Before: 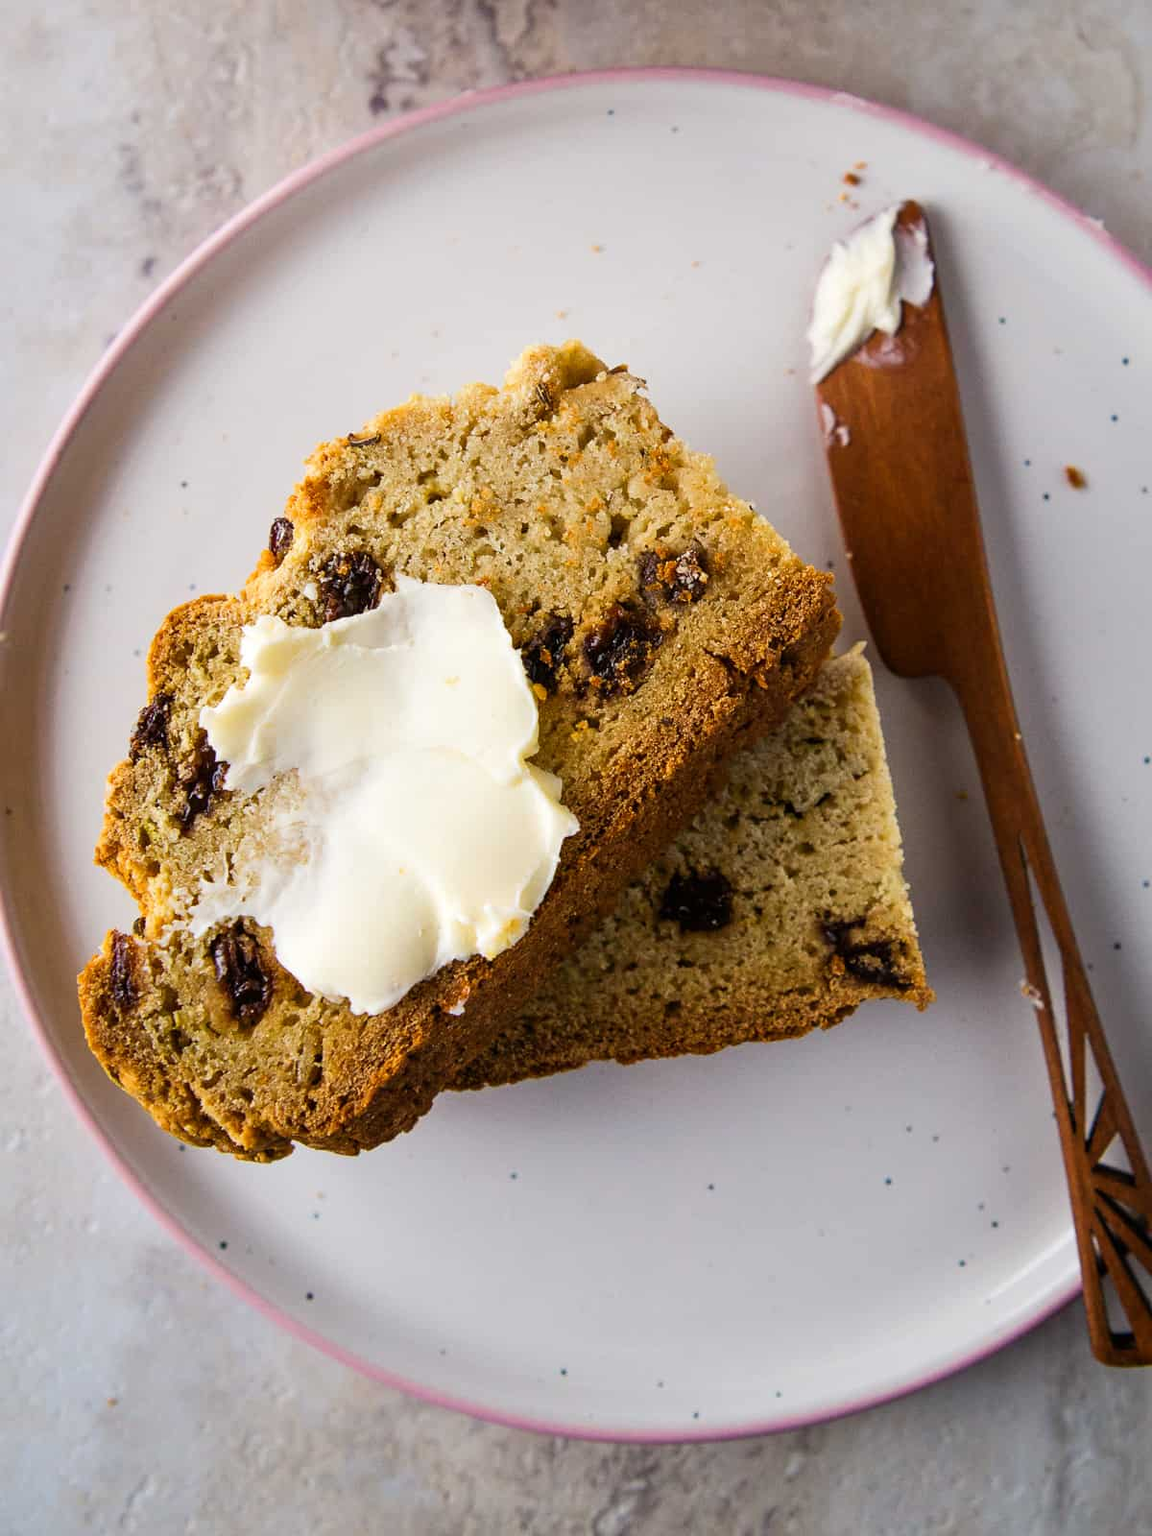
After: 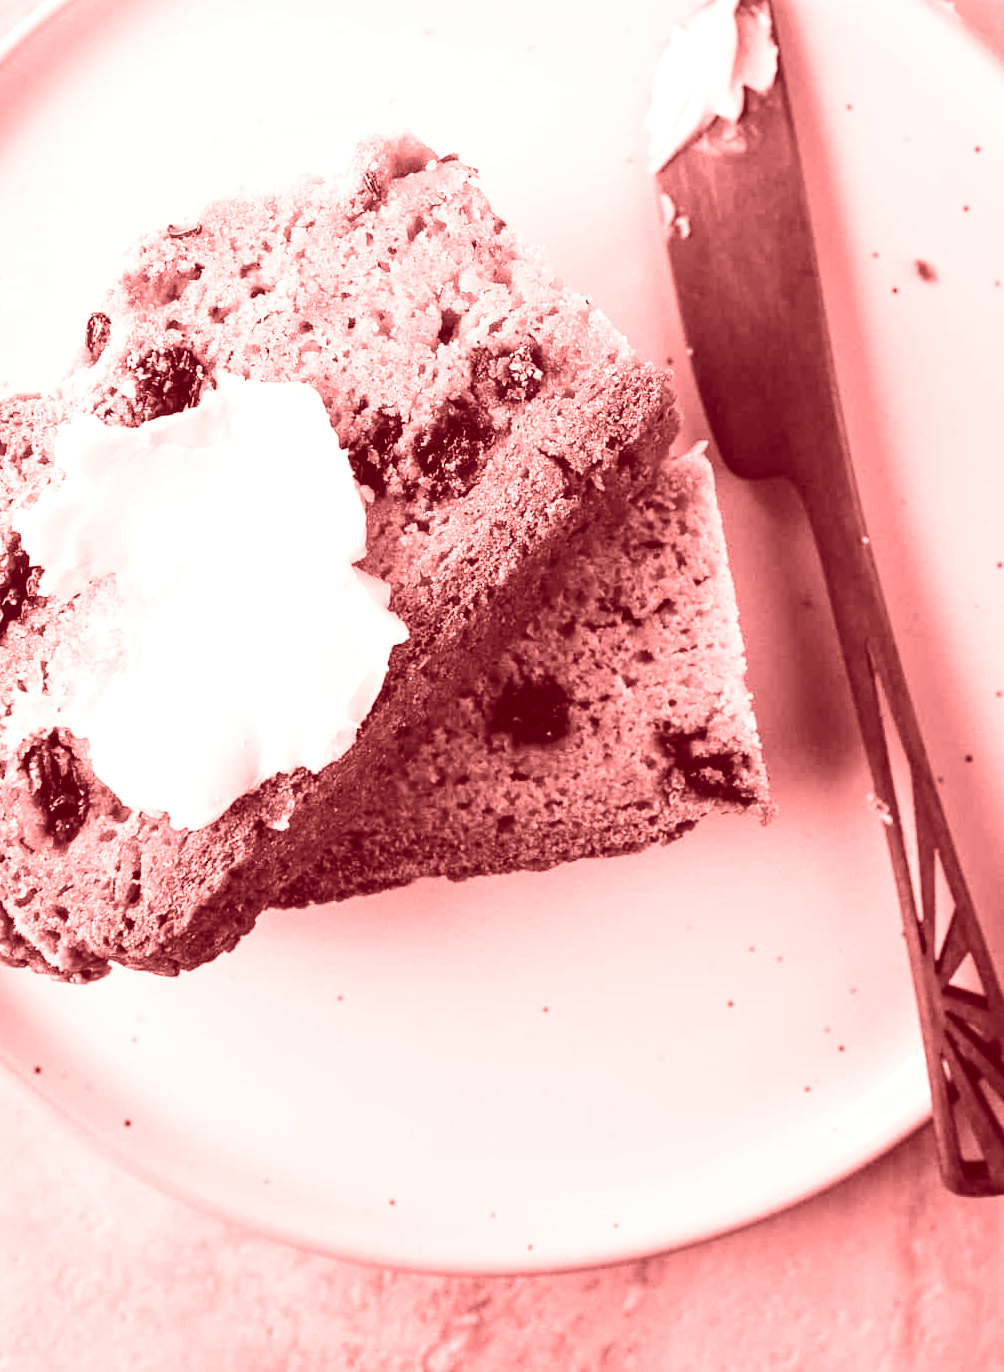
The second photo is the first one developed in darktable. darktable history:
base curve: curves: ch0 [(0, 0) (0.036, 0.037) (0.121, 0.228) (0.46, 0.76) (0.859, 0.983) (1, 1)], preserve colors none
crop: left 16.315%, top 14.246%
colorize: saturation 60%, source mix 100%
